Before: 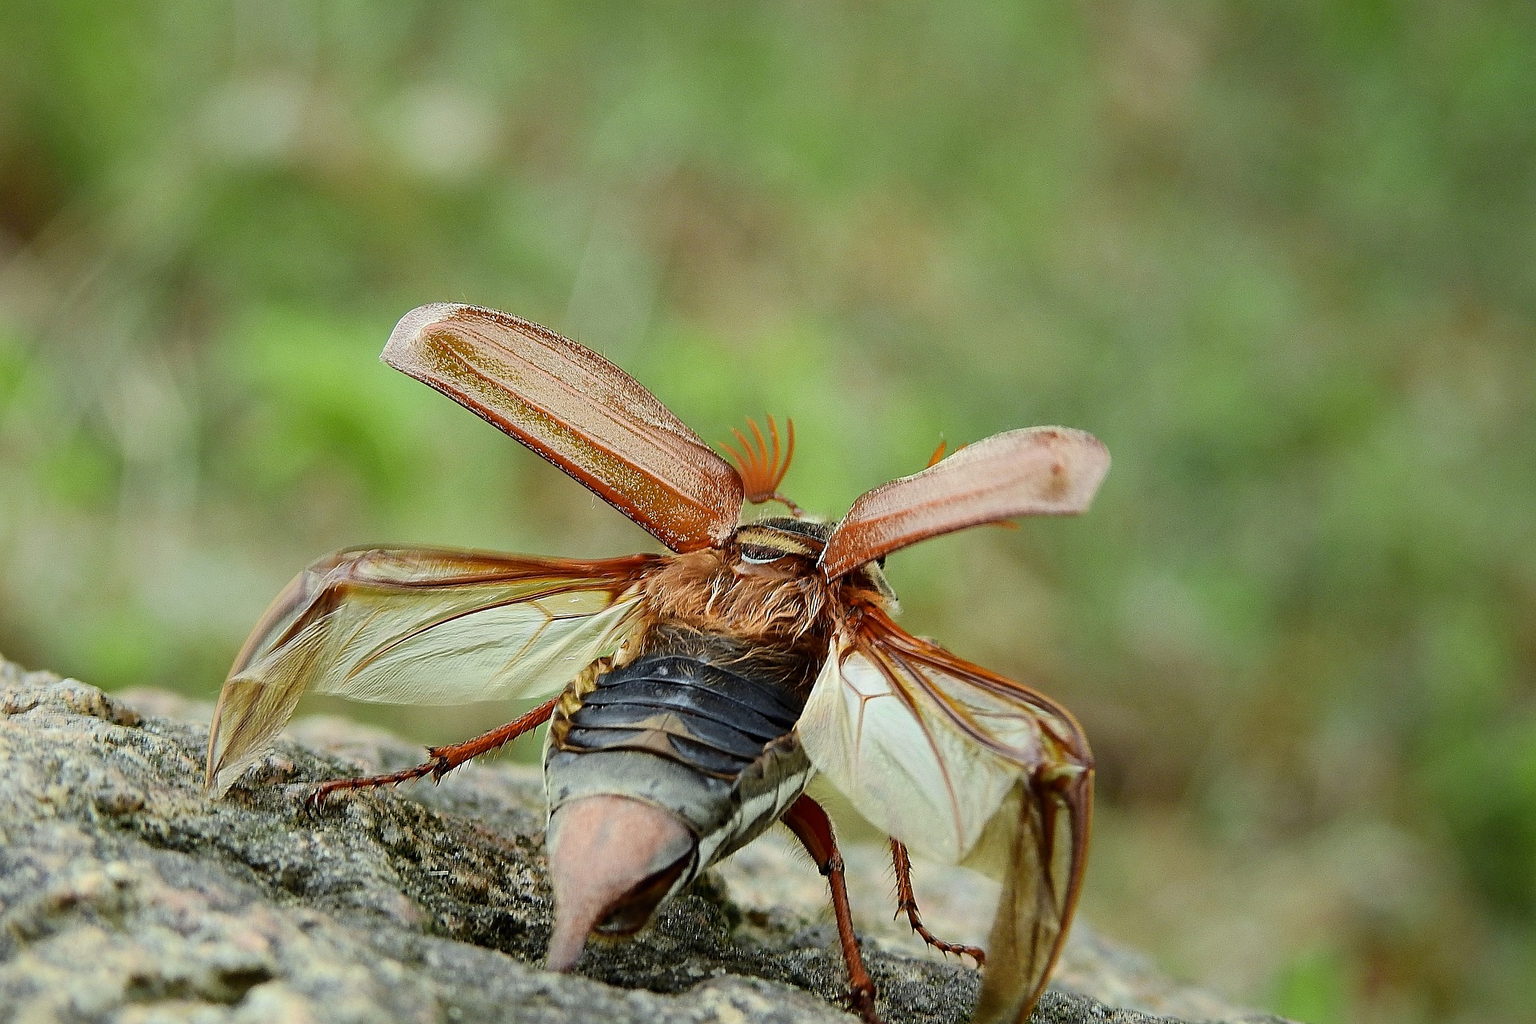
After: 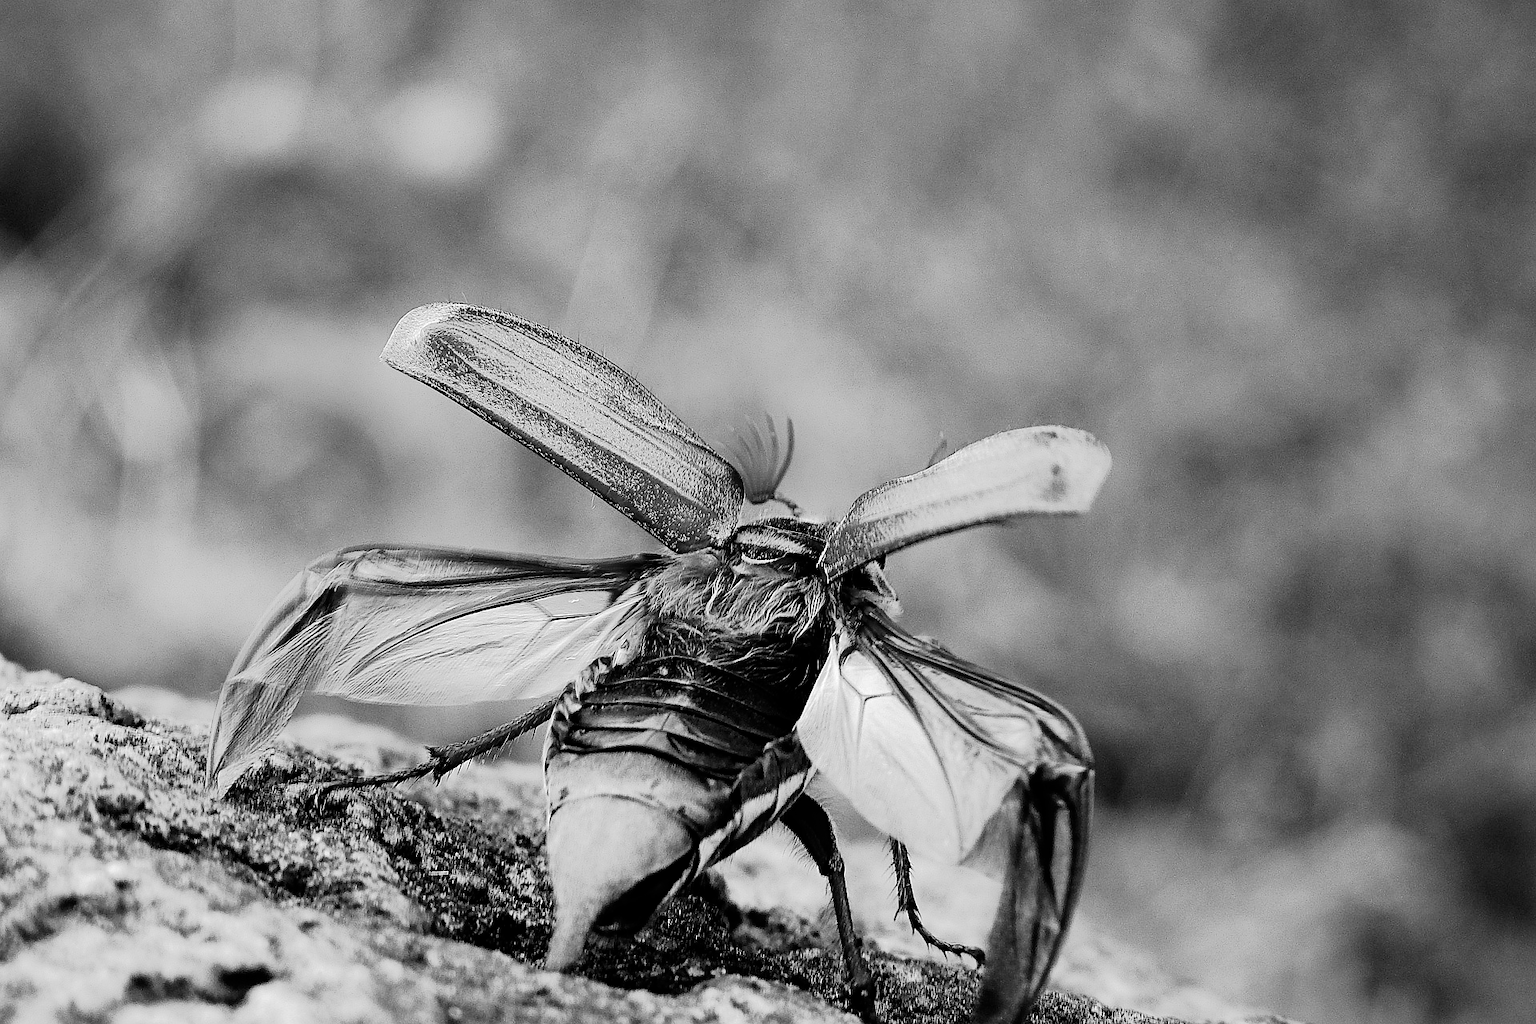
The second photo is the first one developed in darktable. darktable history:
monochrome: a 14.95, b -89.96
tone equalizer: -8 EV -0.417 EV, -7 EV -0.389 EV, -6 EV -0.333 EV, -5 EV -0.222 EV, -3 EV 0.222 EV, -2 EV 0.333 EV, -1 EV 0.389 EV, +0 EV 0.417 EV, edges refinement/feathering 500, mask exposure compensation -1.57 EV, preserve details no
white balance: red 0.967, blue 1.049
tone curve: curves: ch0 [(0, 0) (0.003, 0.001) (0.011, 0.001) (0.025, 0.001) (0.044, 0.001) (0.069, 0.003) (0.1, 0.007) (0.136, 0.013) (0.177, 0.032) (0.224, 0.083) (0.277, 0.157) (0.335, 0.237) (0.399, 0.334) (0.468, 0.446) (0.543, 0.562) (0.623, 0.683) (0.709, 0.801) (0.801, 0.869) (0.898, 0.918) (1, 1)], preserve colors none
